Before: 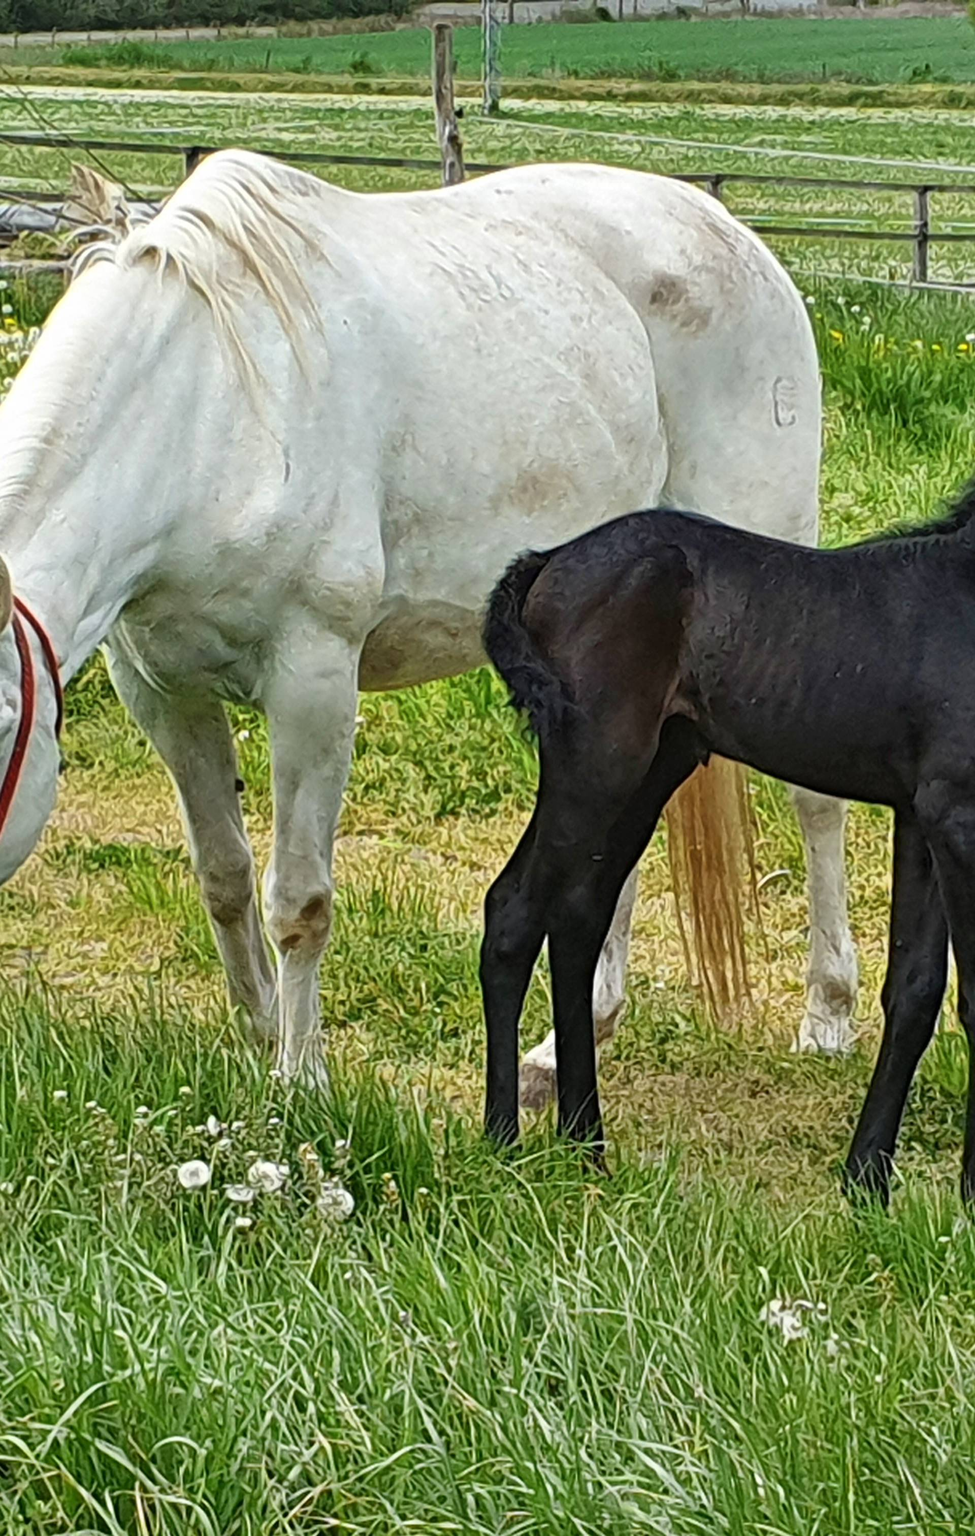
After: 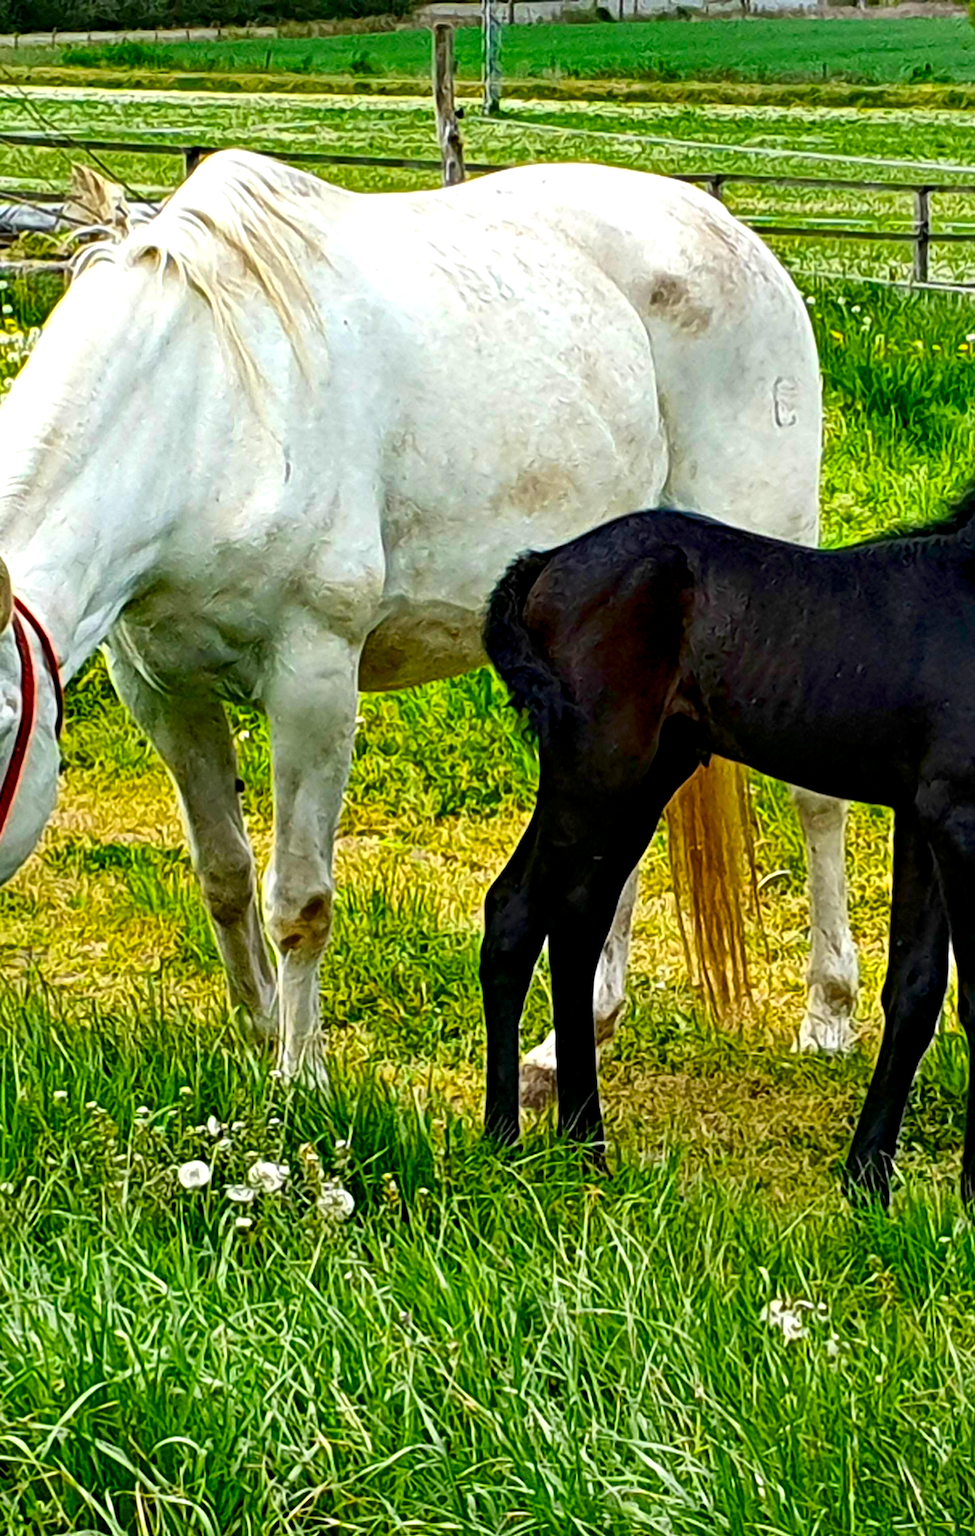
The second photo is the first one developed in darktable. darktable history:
contrast brightness saturation: contrast 0.121, brightness -0.121, saturation 0.199
color balance rgb: global offset › luminance -0.872%, perceptual saturation grading › global saturation 25.234%, global vibrance 20%
tone equalizer: -8 EV -0.454 EV, -7 EV -0.411 EV, -6 EV -0.312 EV, -5 EV -0.243 EV, -3 EV 0.206 EV, -2 EV 0.339 EV, -1 EV 0.381 EV, +0 EV 0.425 EV, mask exposure compensation -0.509 EV
